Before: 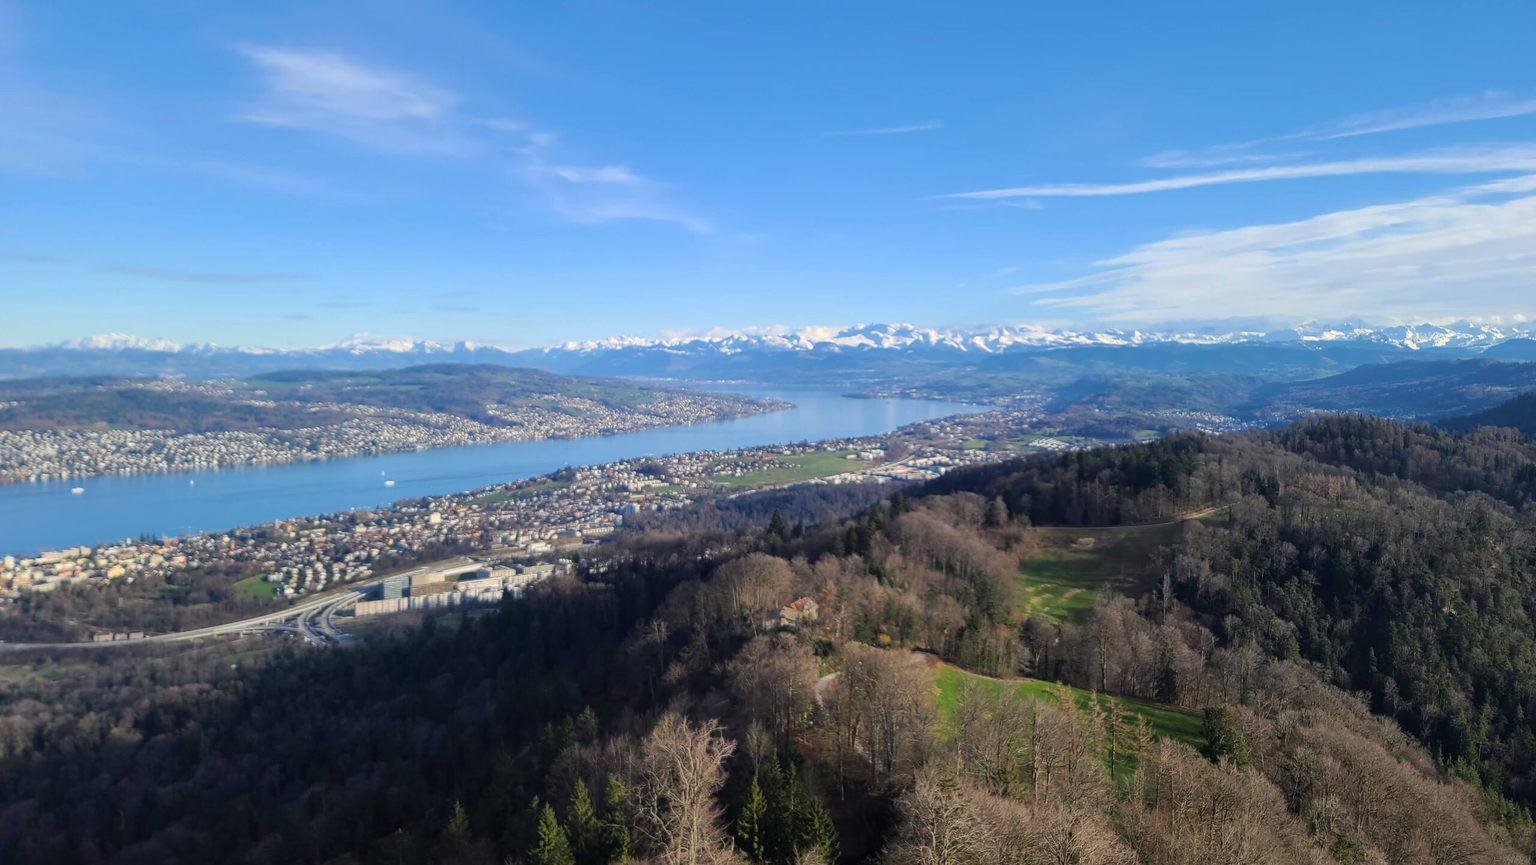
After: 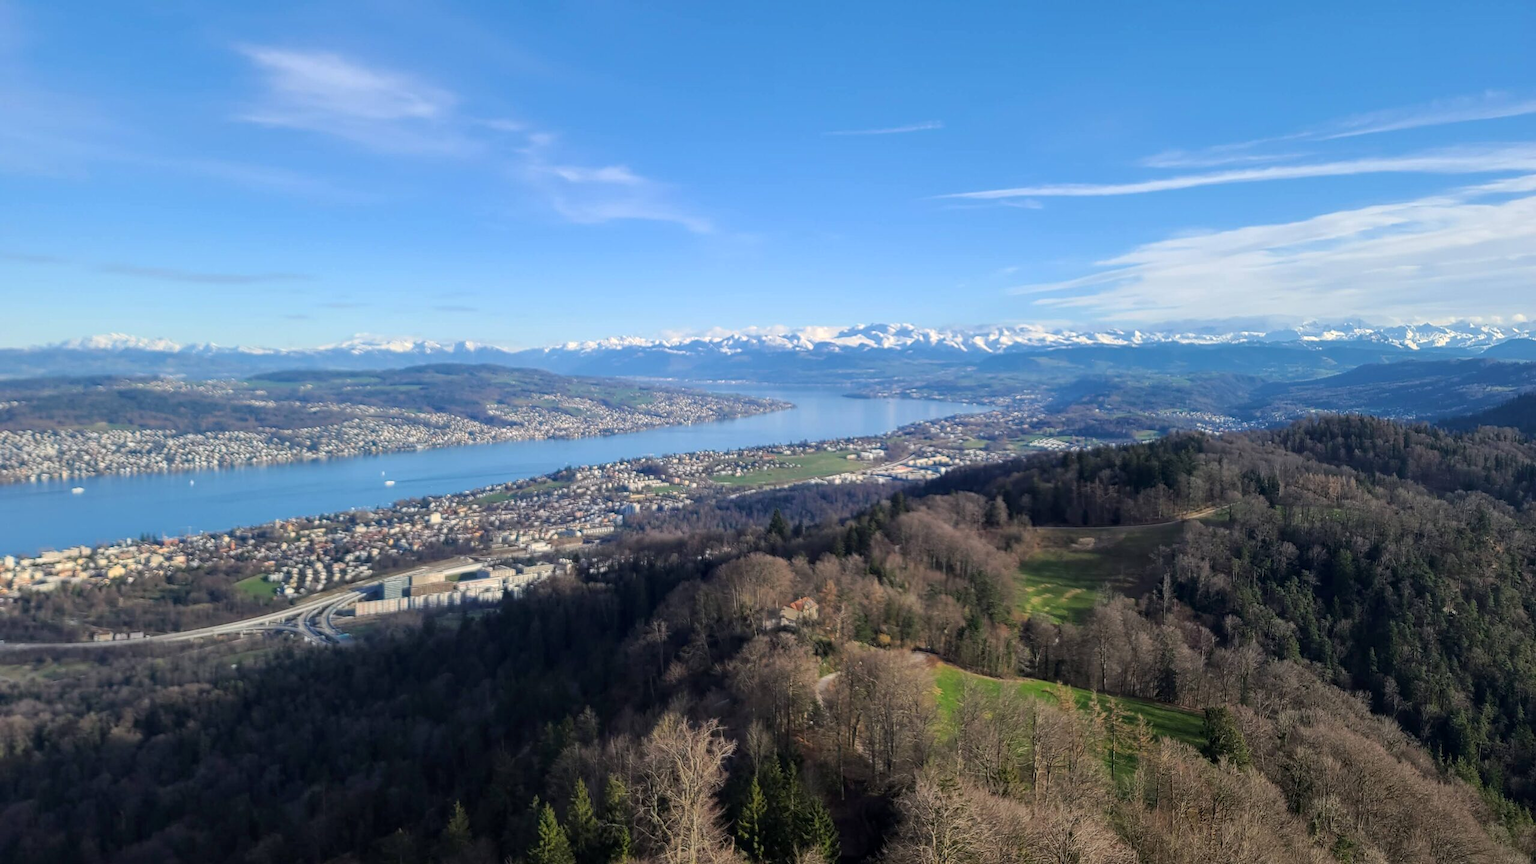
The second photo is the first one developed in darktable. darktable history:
local contrast: highlights 100%, shadows 100%, detail 119%, midtone range 0.2
